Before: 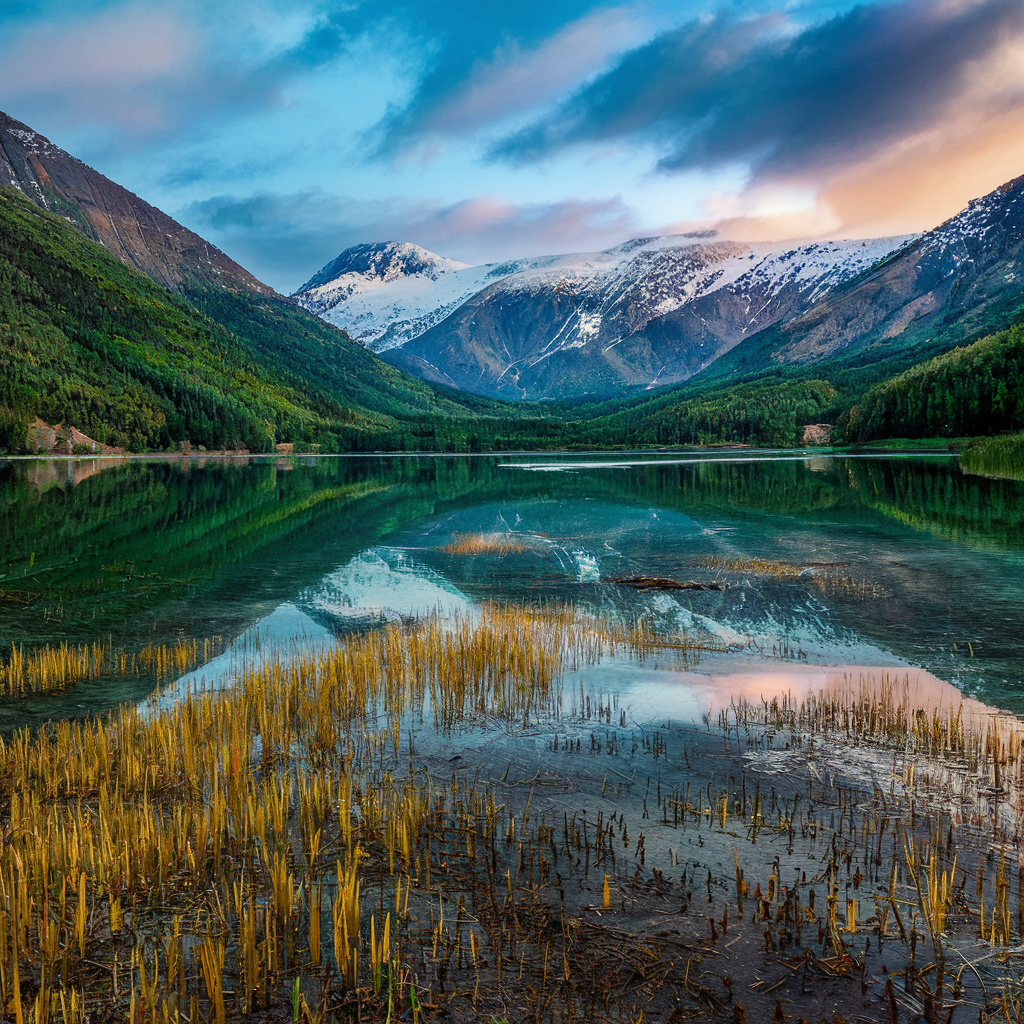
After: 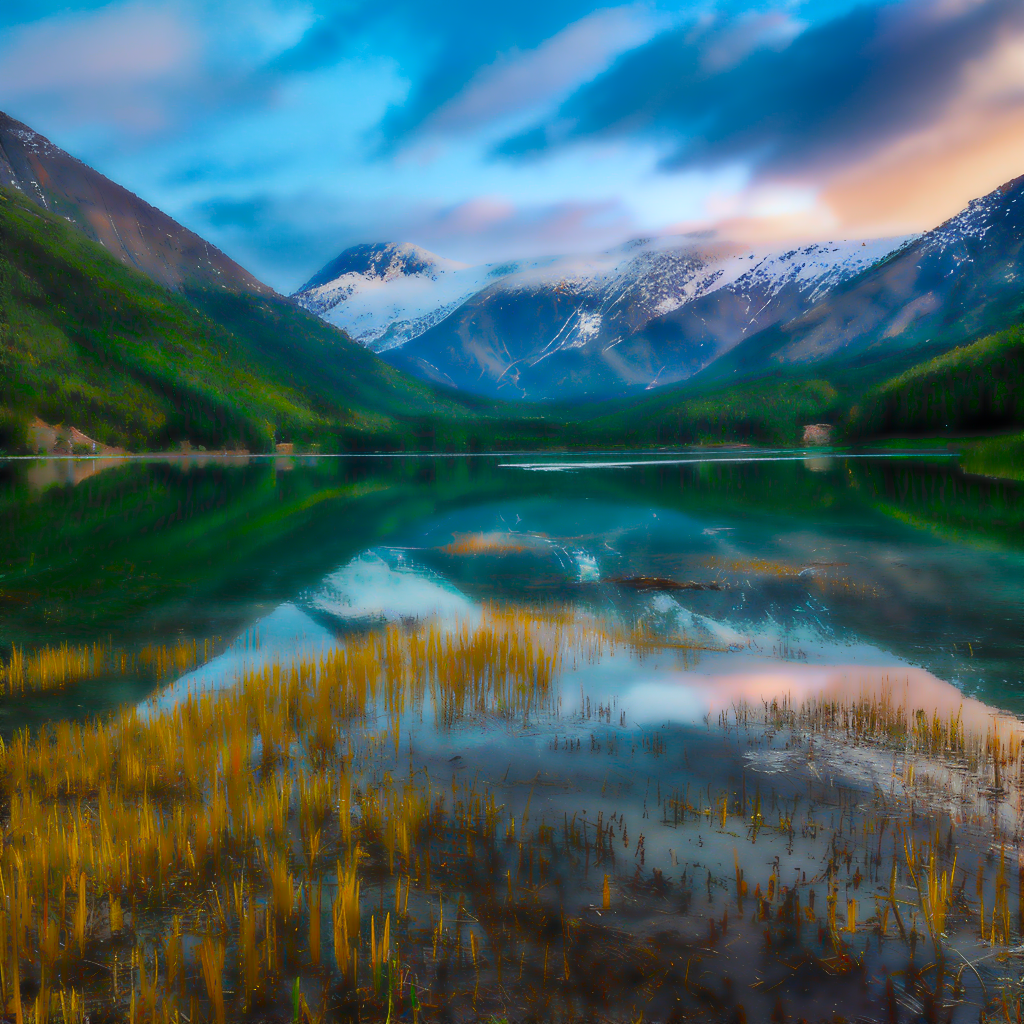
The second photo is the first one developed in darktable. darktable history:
rgb levels: preserve colors max RGB
lowpass: radius 4, soften with bilateral filter, unbound 0
white balance: red 0.98, blue 1.034
color balance: output saturation 120%
